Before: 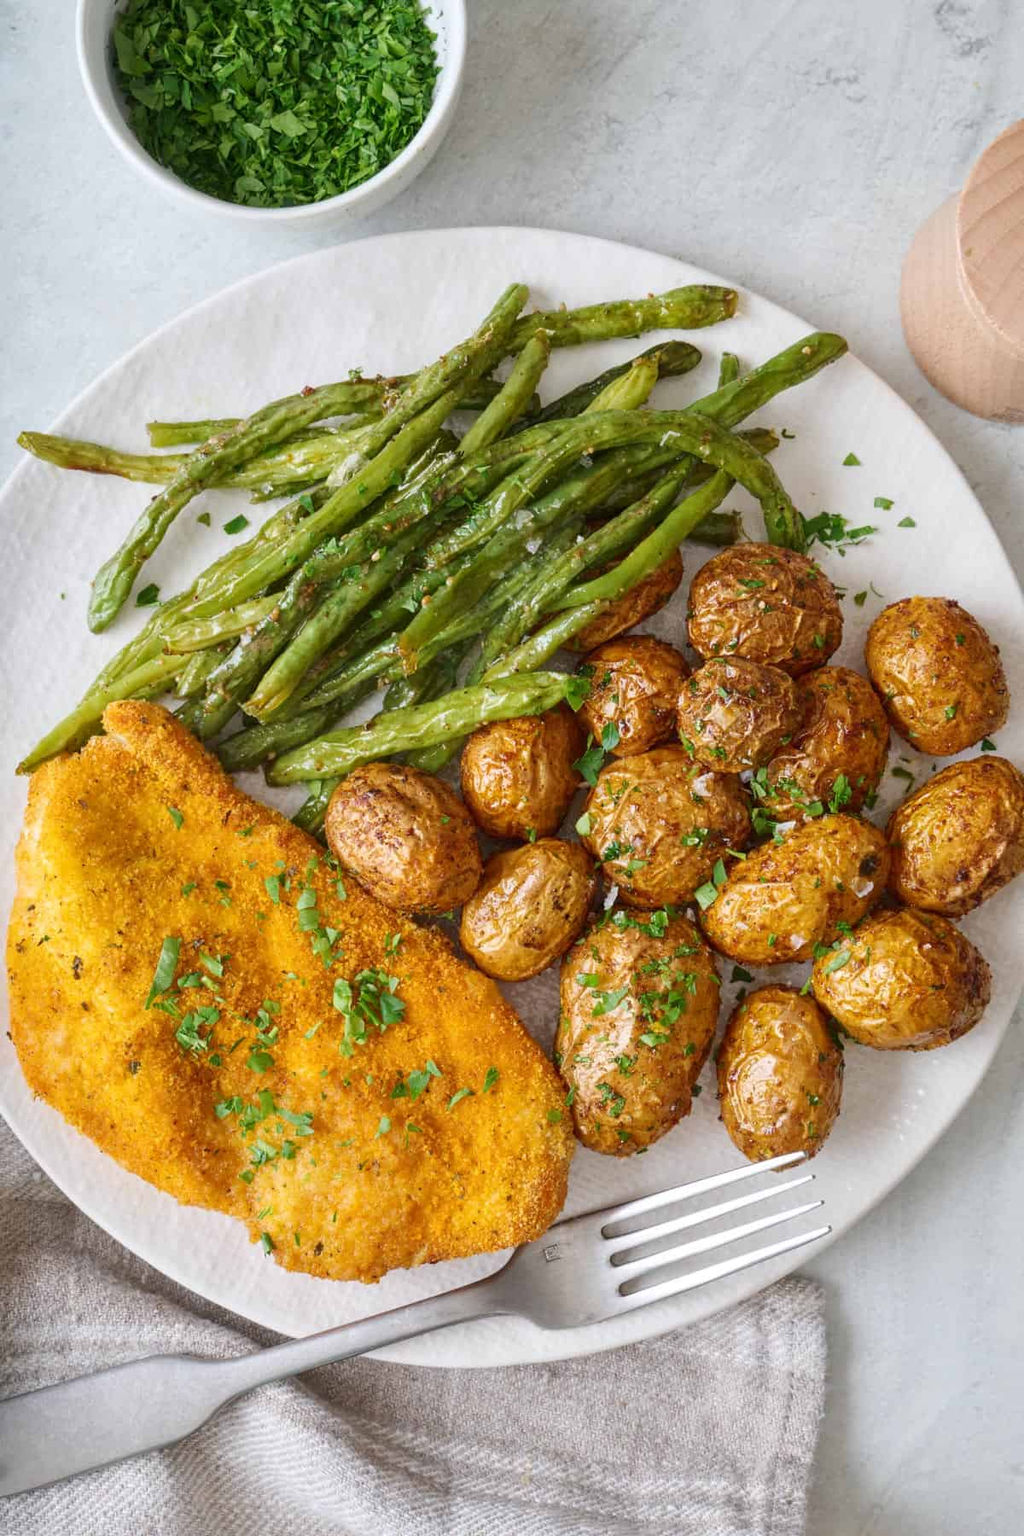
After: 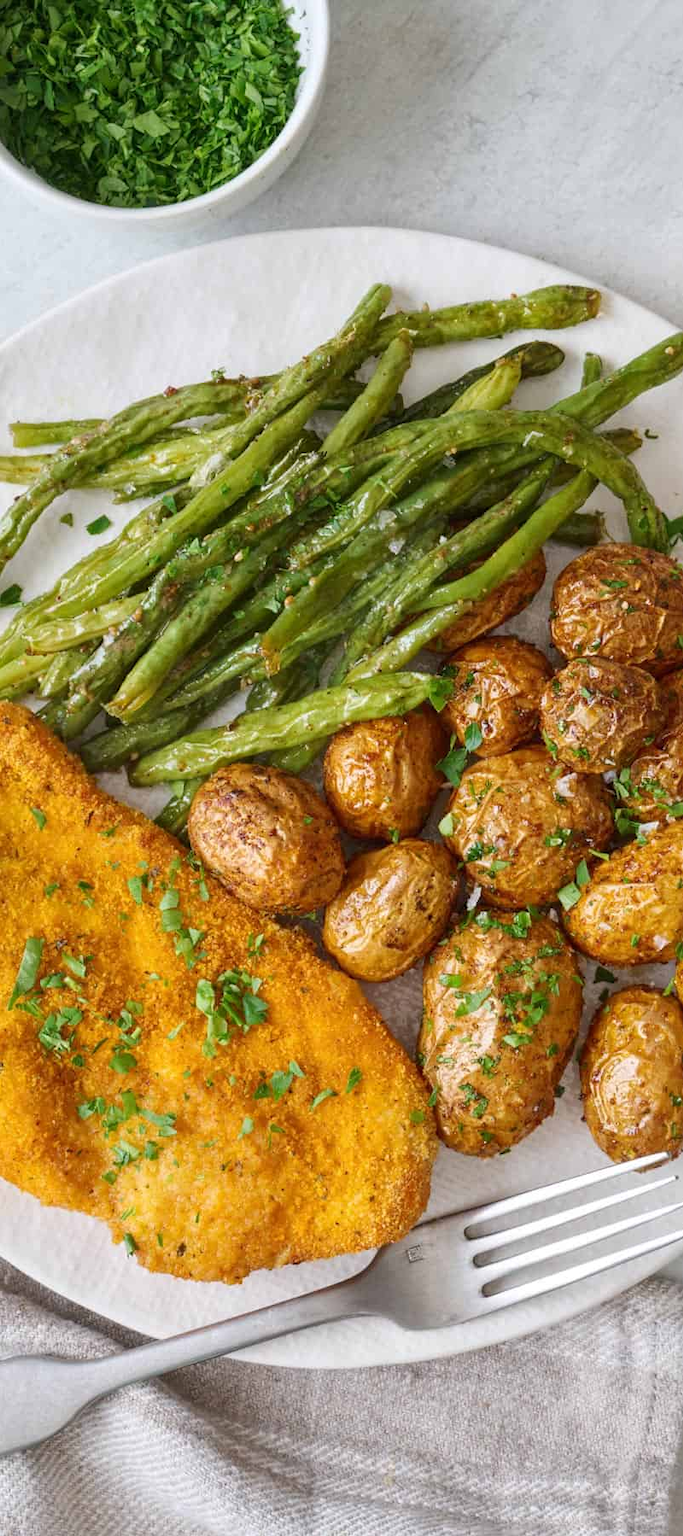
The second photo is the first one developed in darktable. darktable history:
crop and rotate: left 13.428%, right 19.874%
